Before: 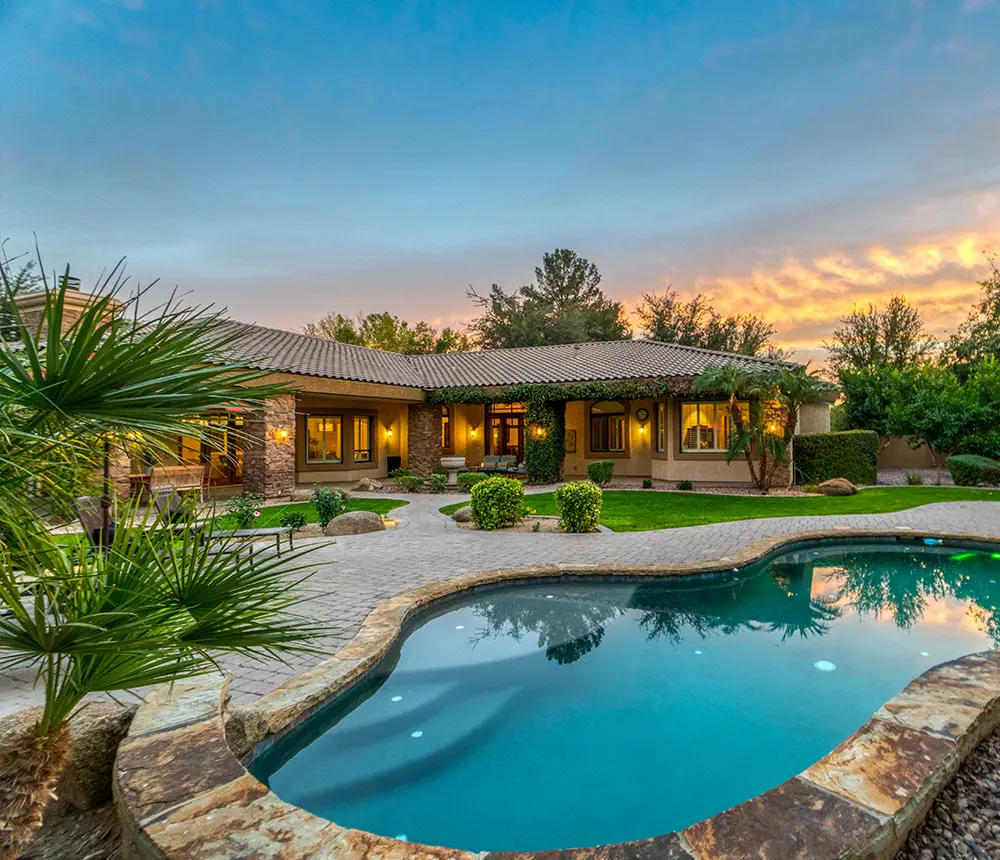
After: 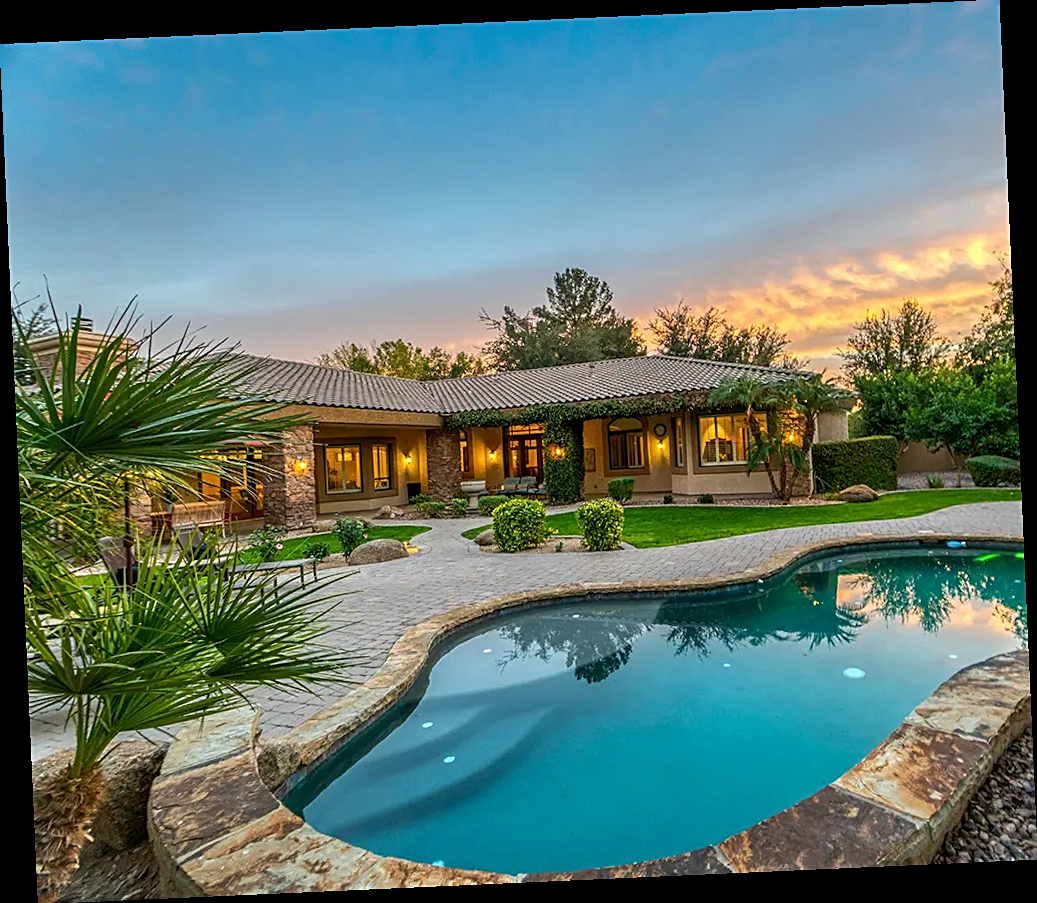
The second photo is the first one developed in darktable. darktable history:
sharpen: on, module defaults
rotate and perspective: rotation -2.56°, automatic cropping off
